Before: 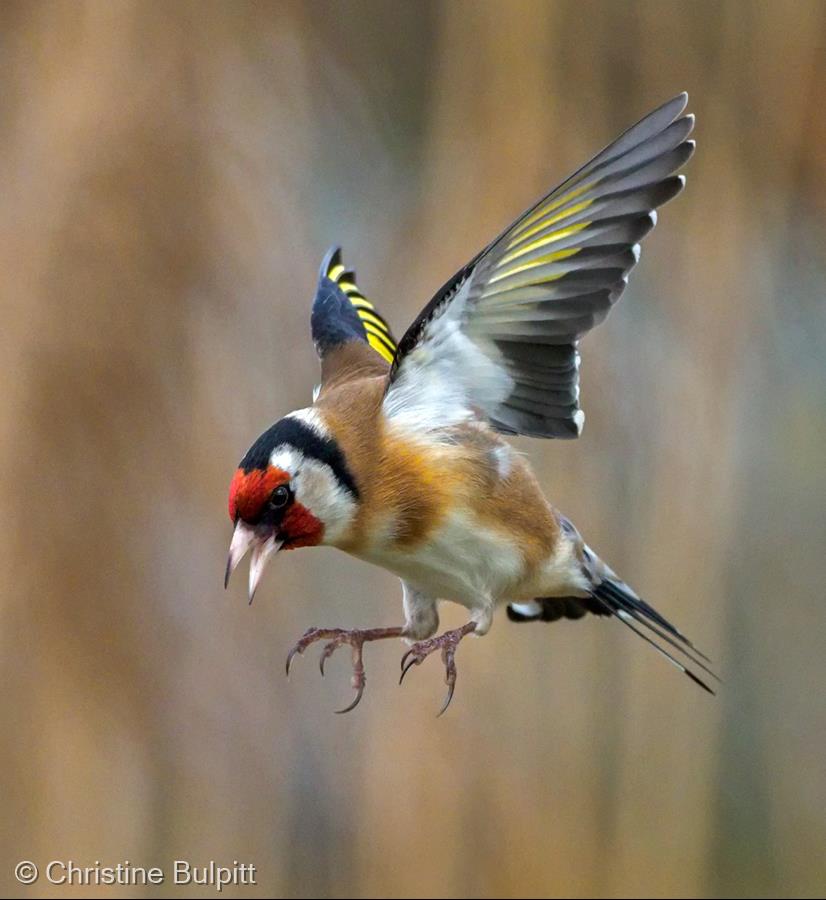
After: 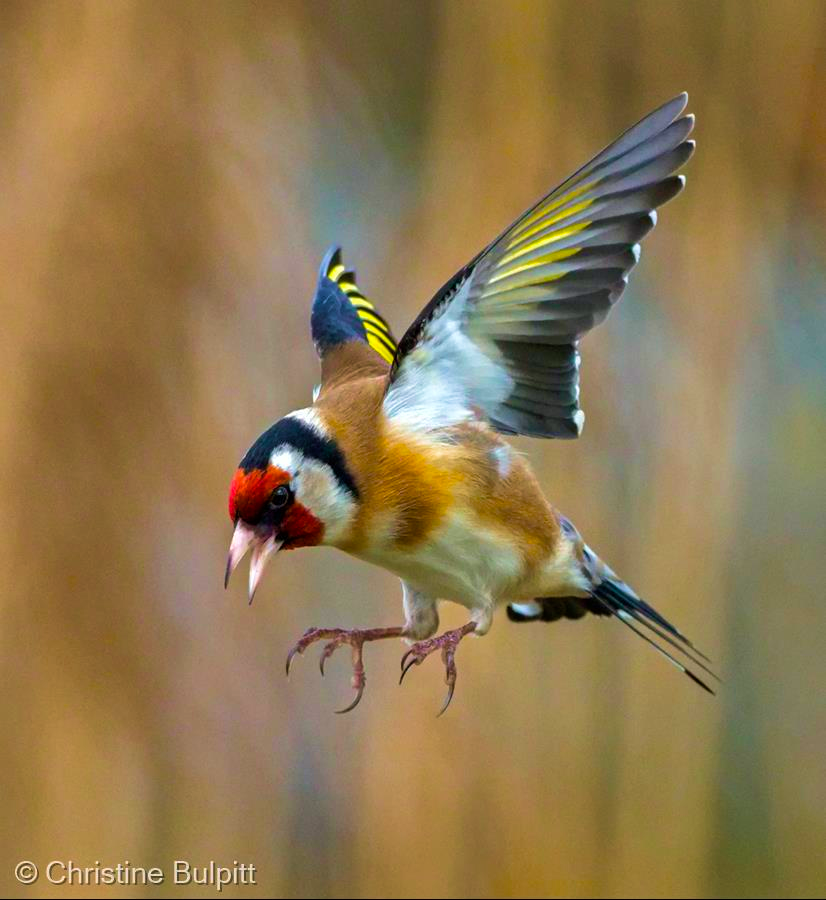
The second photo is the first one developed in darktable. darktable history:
velvia: strength 44.33%
color balance rgb: shadows lift › chroma 0.825%, shadows lift › hue 112.69°, perceptual saturation grading › global saturation 29.711%, global vibrance 20%
